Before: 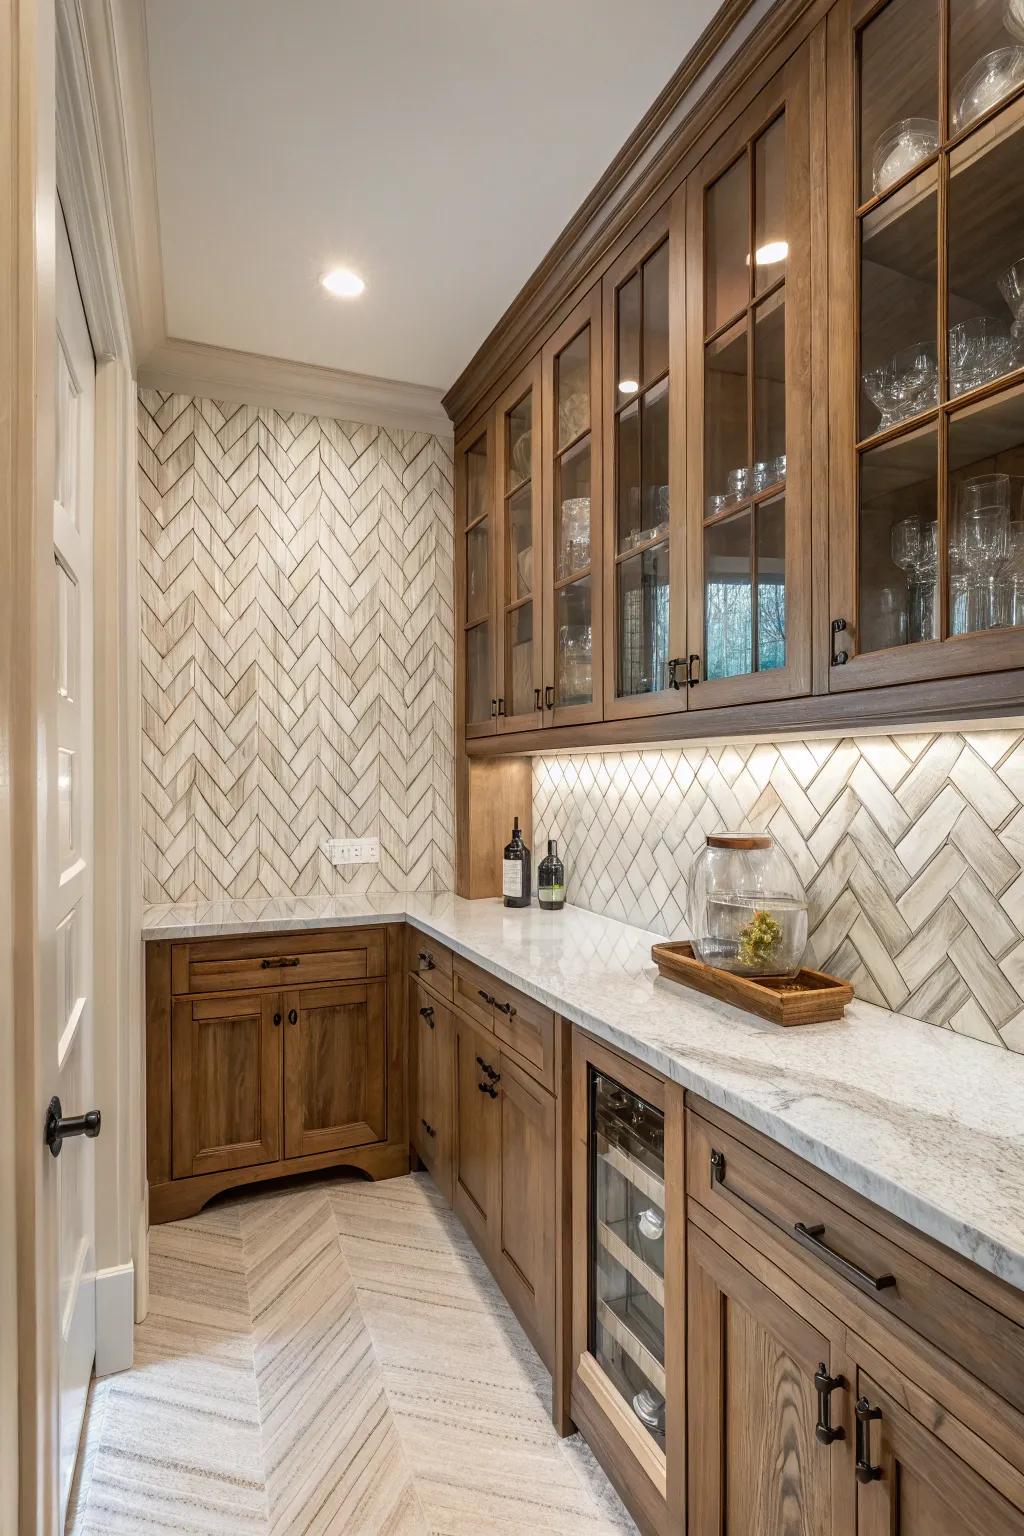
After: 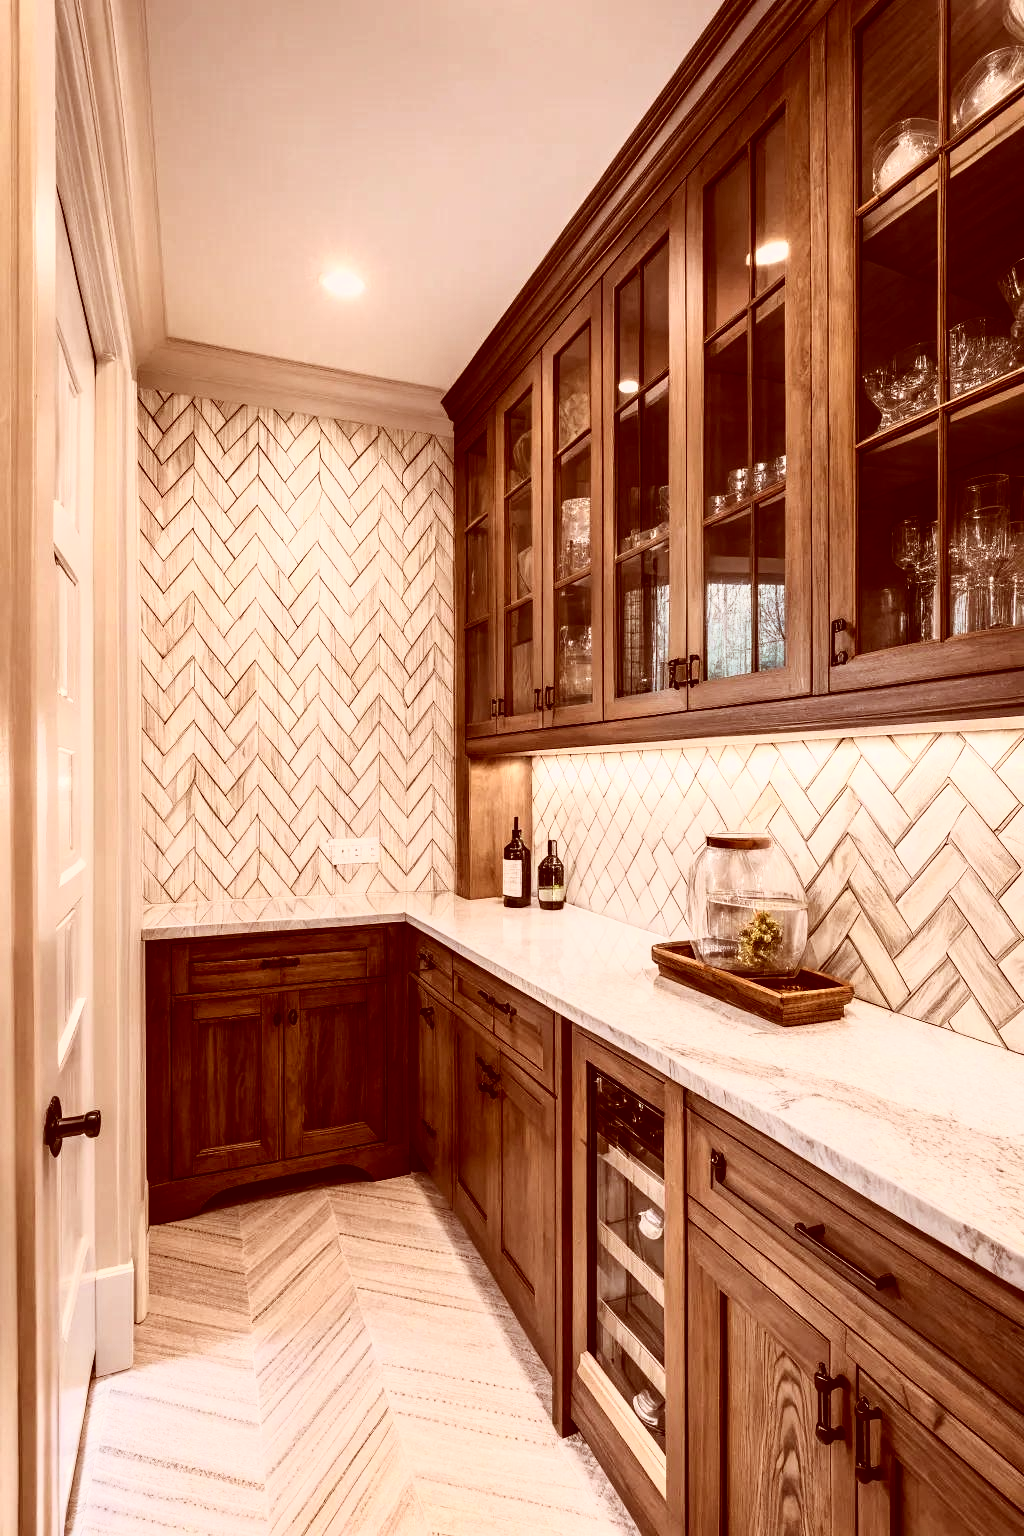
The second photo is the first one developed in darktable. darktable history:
color correction: highlights a* 9.04, highlights b* 8.93, shadows a* 39.26, shadows b* 39.99, saturation 0.767
tone curve: curves: ch0 [(0, 0) (0.236, 0.124) (0.373, 0.304) (0.542, 0.593) (0.737, 0.873) (1, 1)]; ch1 [(0, 0) (0.399, 0.328) (0.488, 0.484) (0.598, 0.624) (1, 1)]; ch2 [(0, 0) (0.448, 0.405) (0.523, 0.511) (0.592, 0.59) (1, 1)]
